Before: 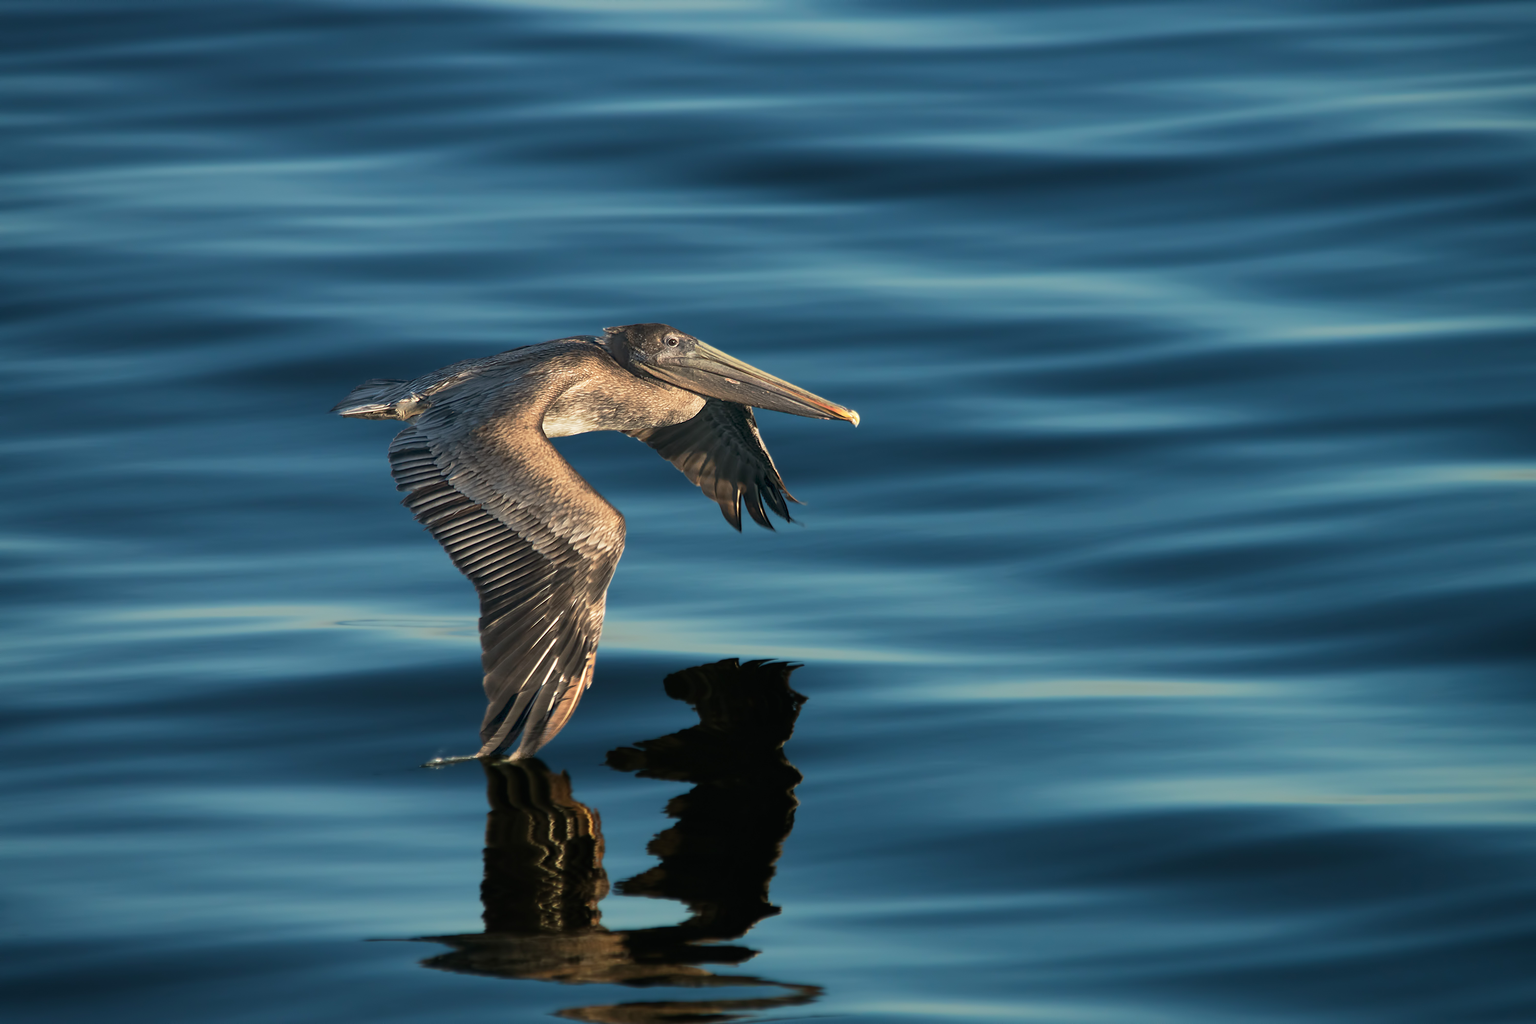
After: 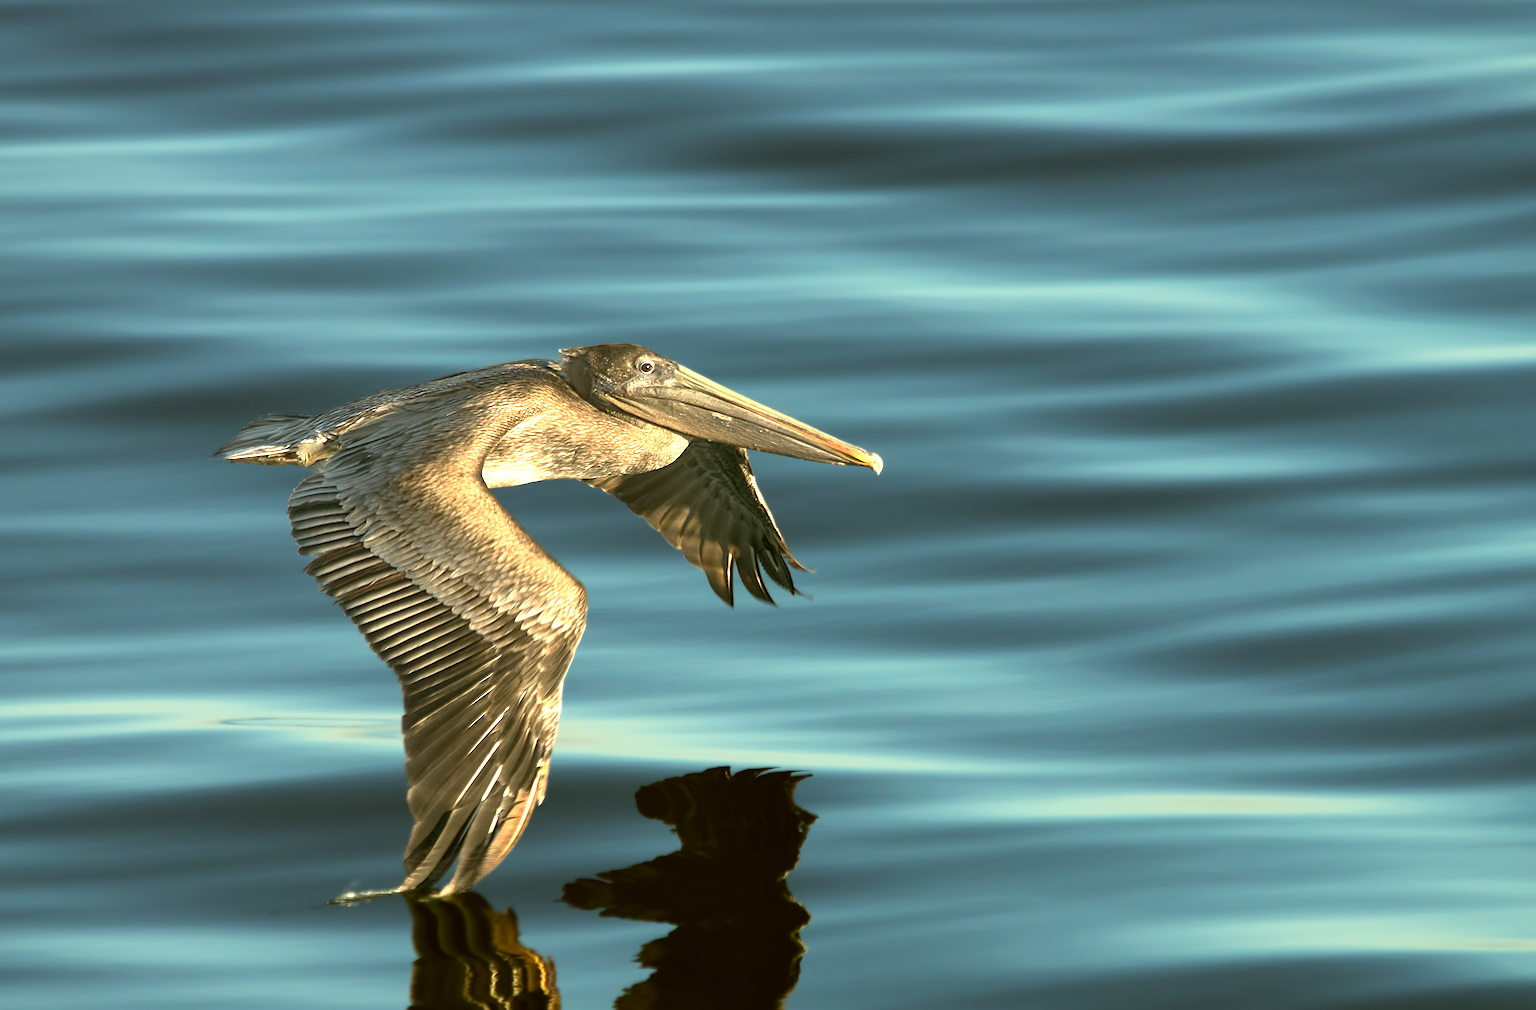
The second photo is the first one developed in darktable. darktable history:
exposure: exposure 1 EV, compensate highlight preservation false
crop and rotate: left 10.468%, top 5.043%, right 10.331%, bottom 16.787%
color correction: highlights a* -1.73, highlights b* 10.15, shadows a* 0.905, shadows b* 19.72
